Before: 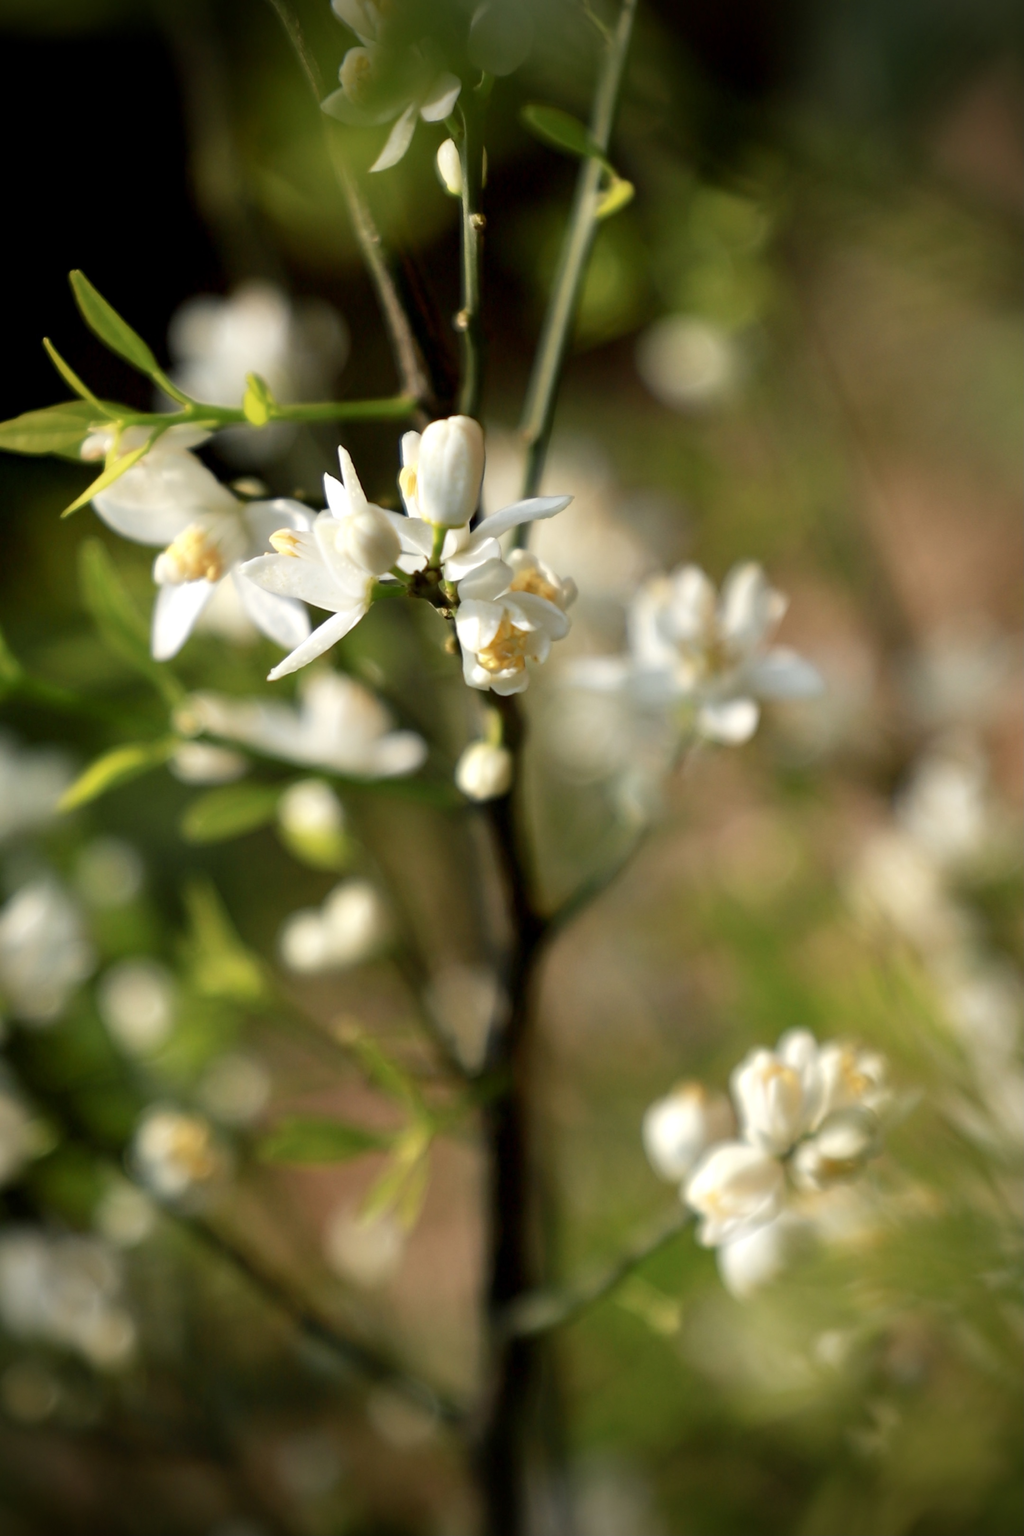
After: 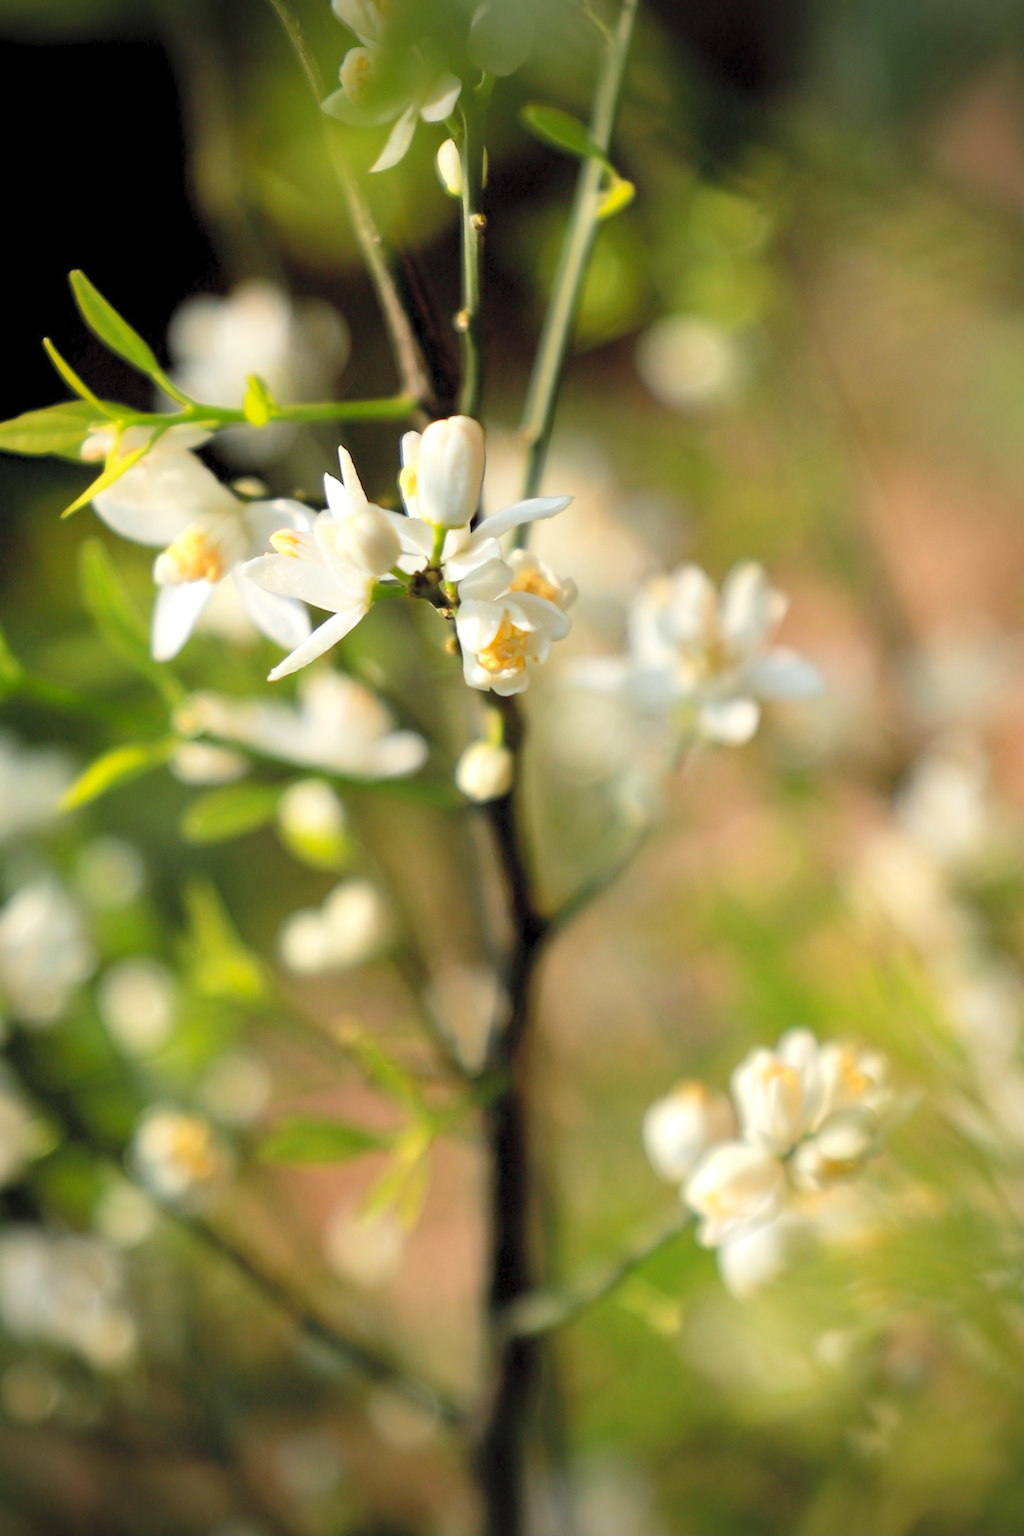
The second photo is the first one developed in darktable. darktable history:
contrast brightness saturation: contrast 0.099, brightness 0.317, saturation 0.139
